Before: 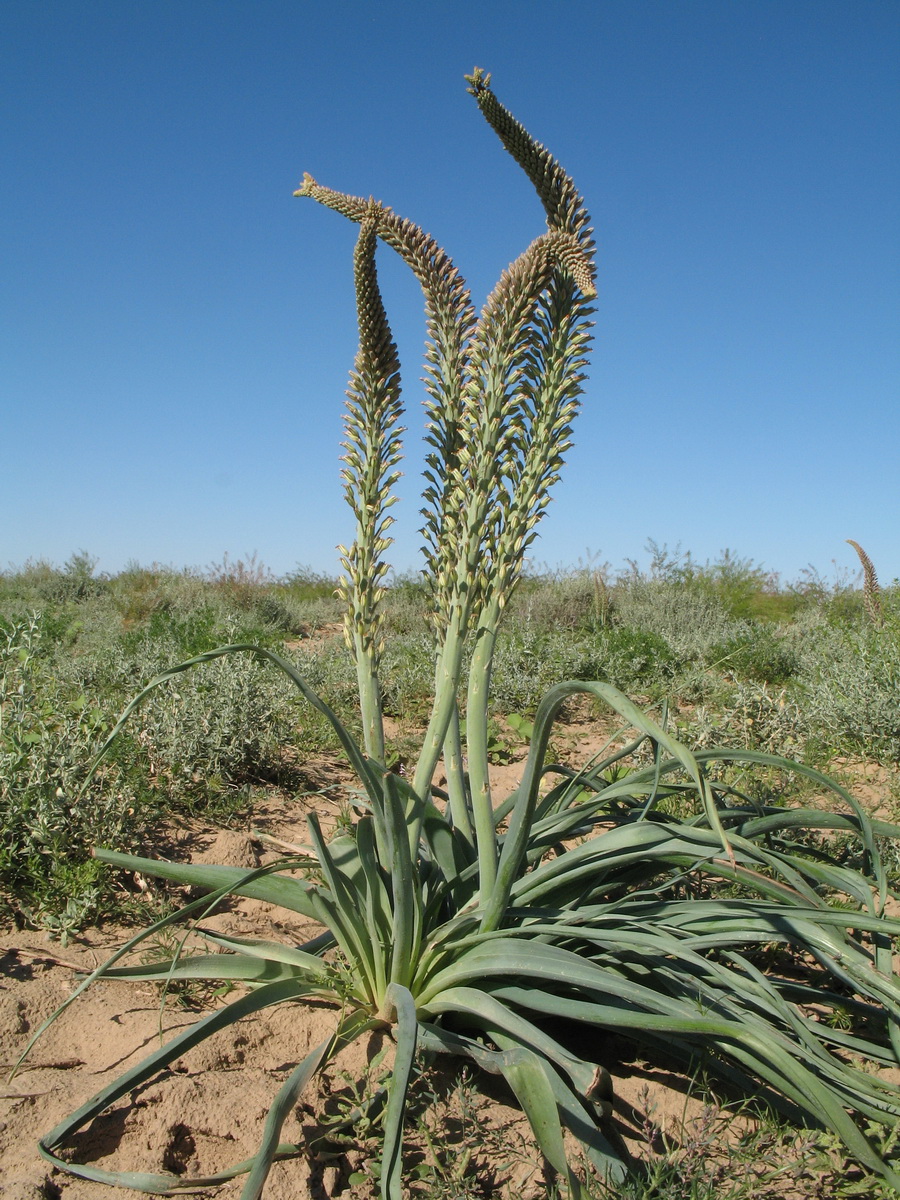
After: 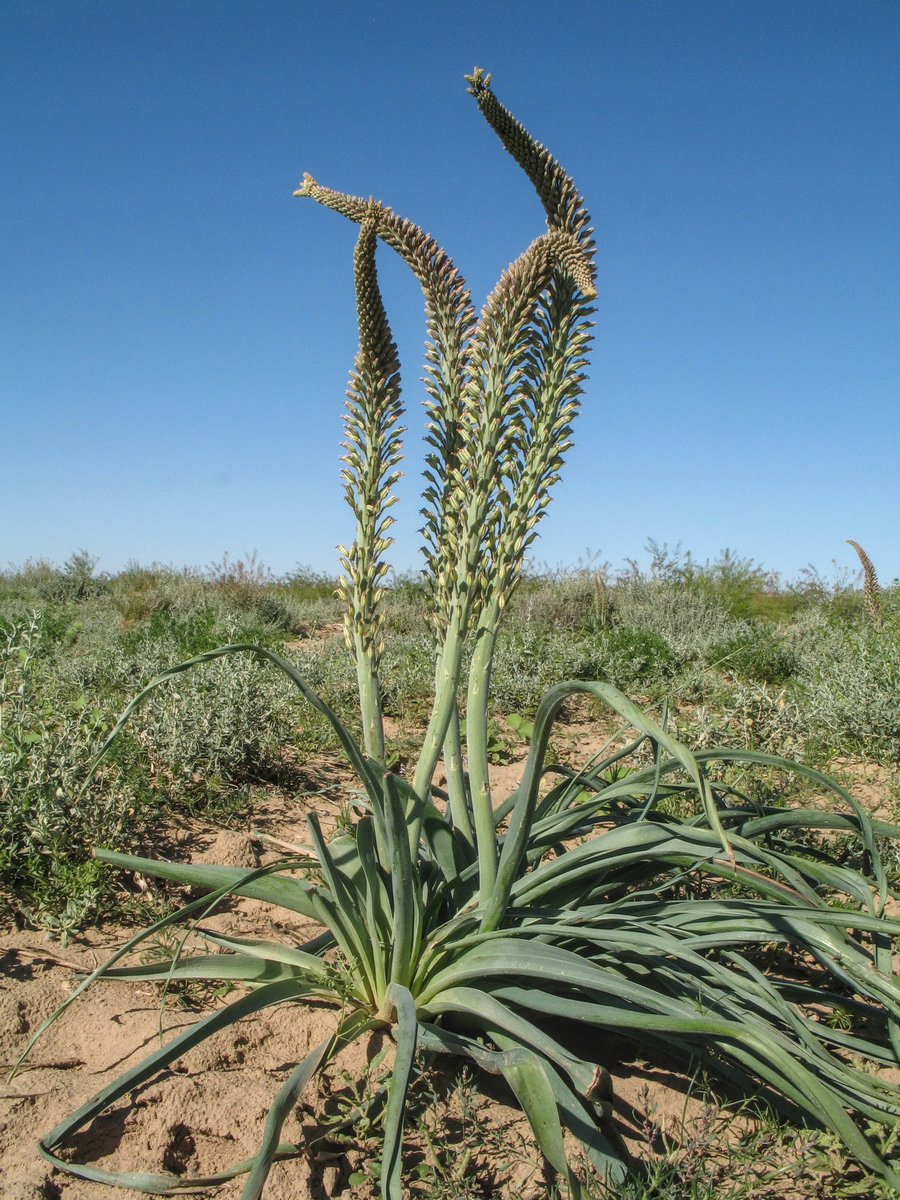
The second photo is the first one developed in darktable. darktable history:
local contrast: highlights 5%, shadows 4%, detail 133%
exposure: black level correction -0.003, exposure 0.043 EV, compensate exposure bias true, compensate highlight preservation false
